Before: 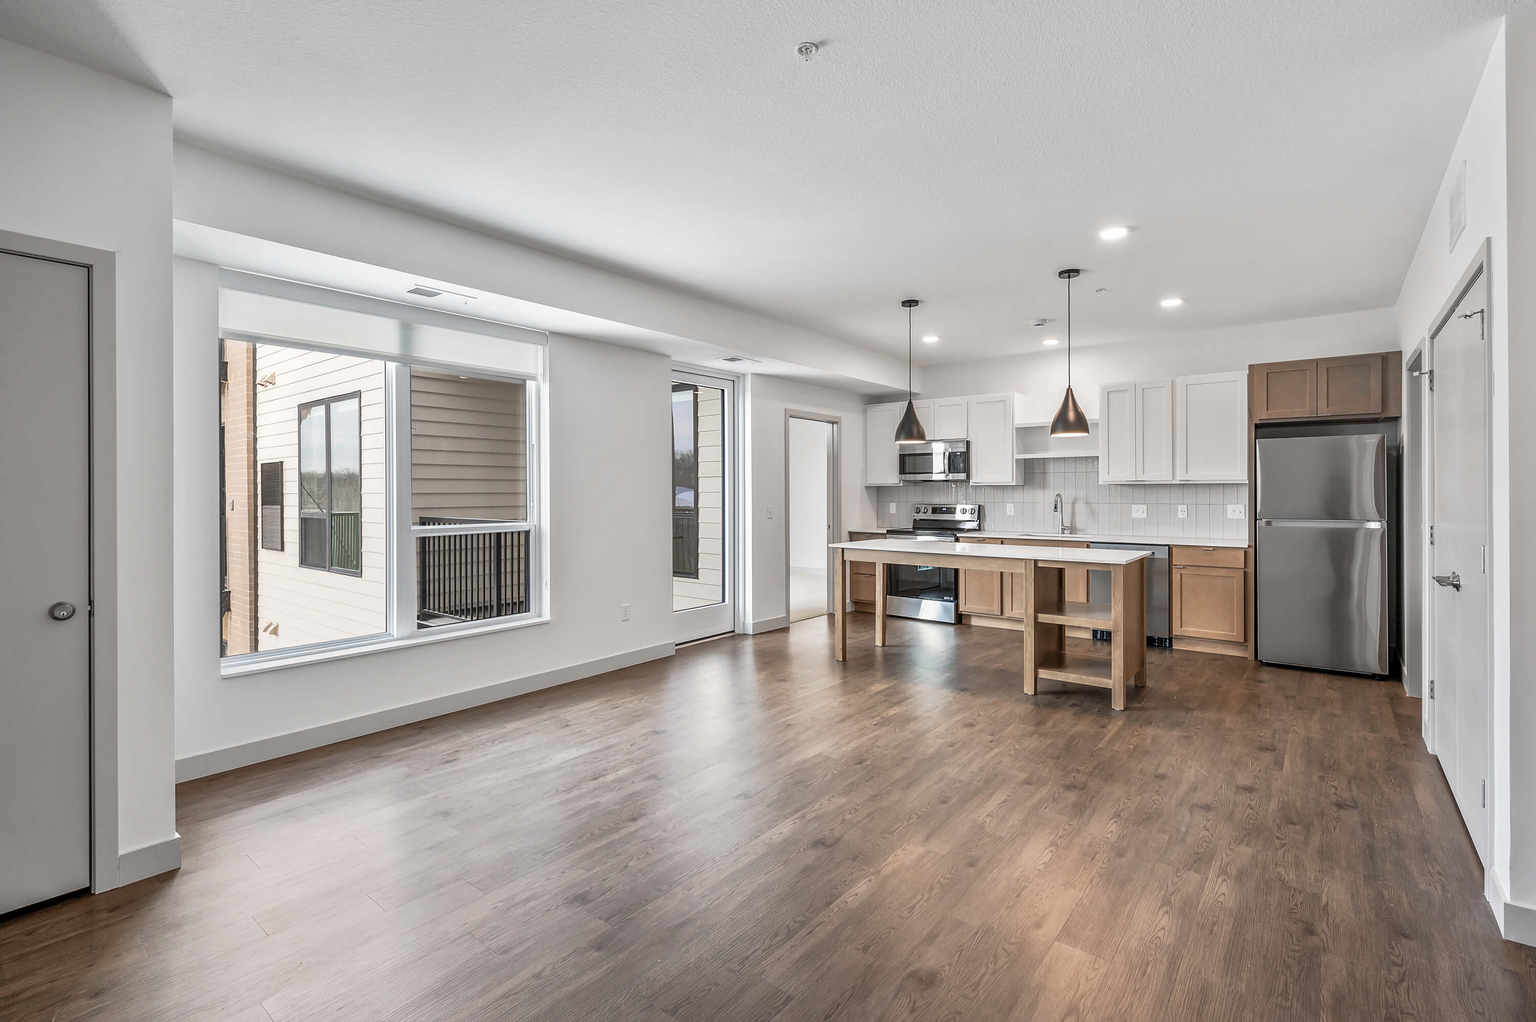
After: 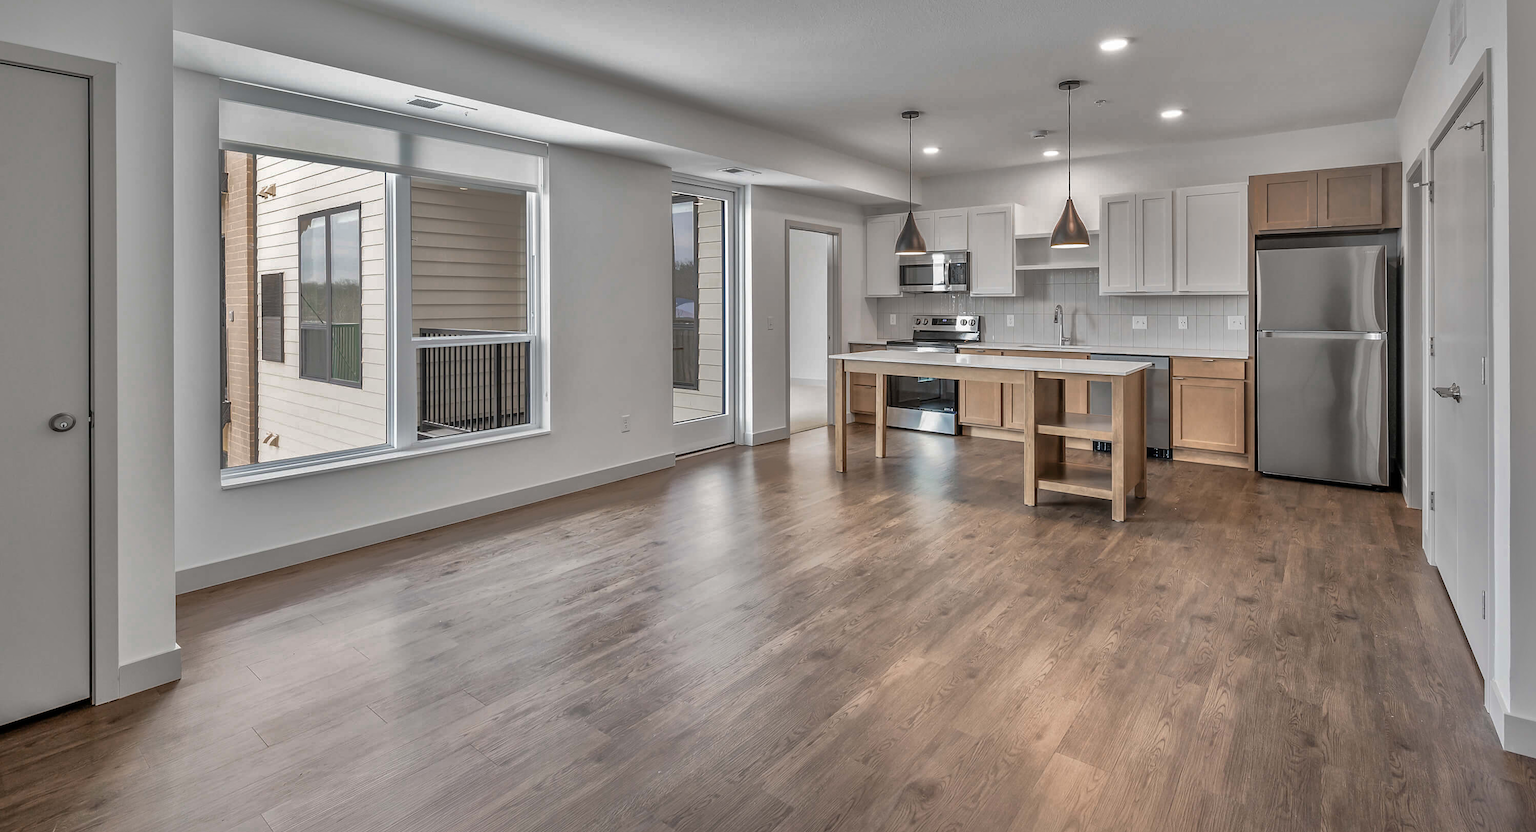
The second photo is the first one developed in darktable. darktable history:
color zones: curves: ch0 [(0, 0.465) (0.092, 0.596) (0.289, 0.464) (0.429, 0.453) (0.571, 0.464) (0.714, 0.455) (0.857, 0.462) (1, 0.465)]
crop and rotate: top 18.507%
shadows and highlights: shadows -19.91, highlights -73.15
